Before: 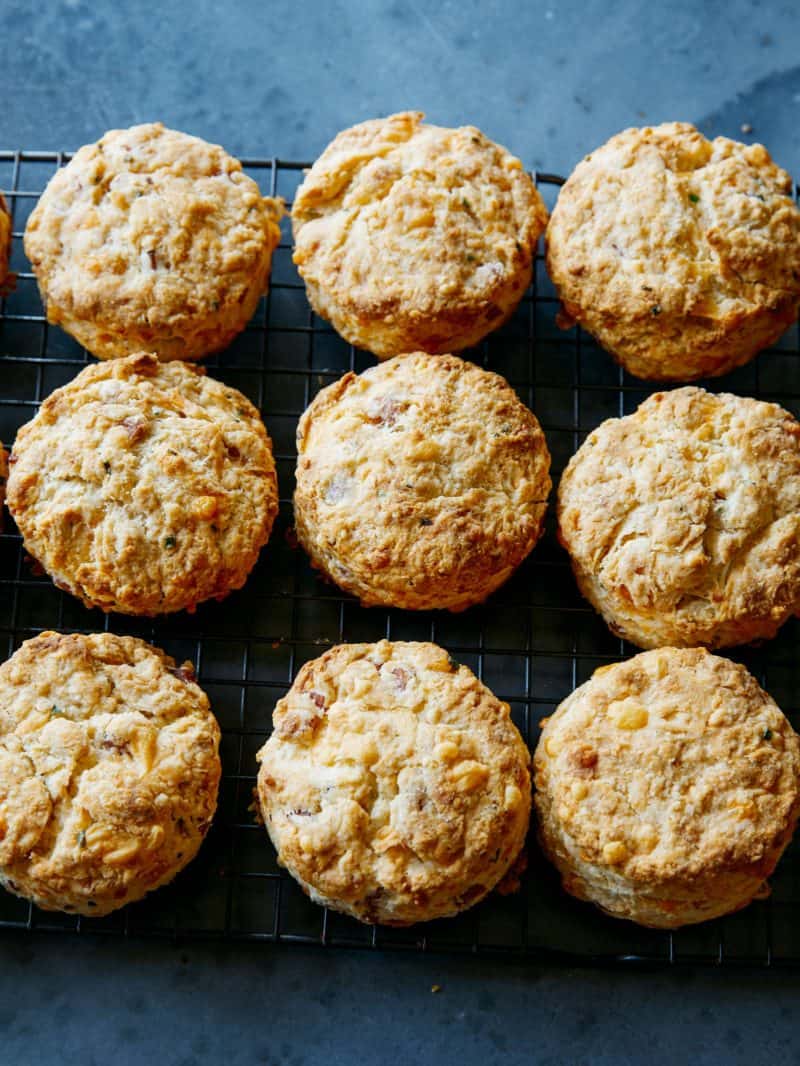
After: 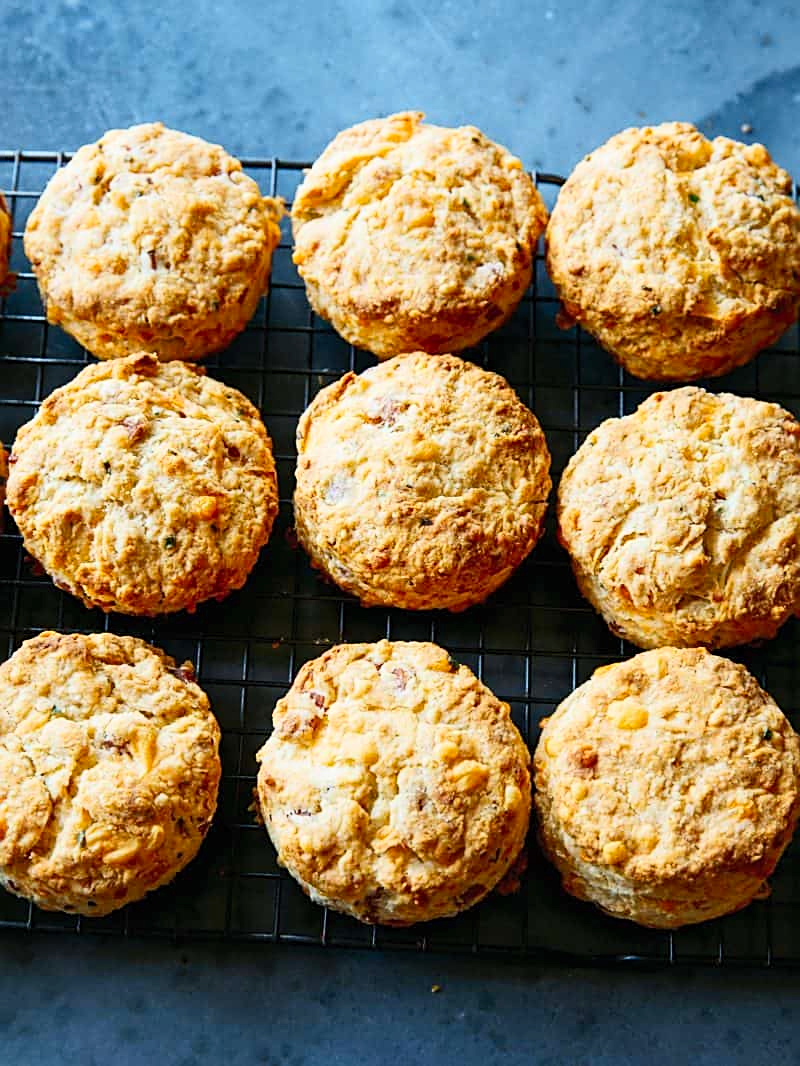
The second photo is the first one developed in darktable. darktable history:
contrast brightness saturation: contrast 0.2, brightness 0.16, saturation 0.22
sharpen: on, module defaults
